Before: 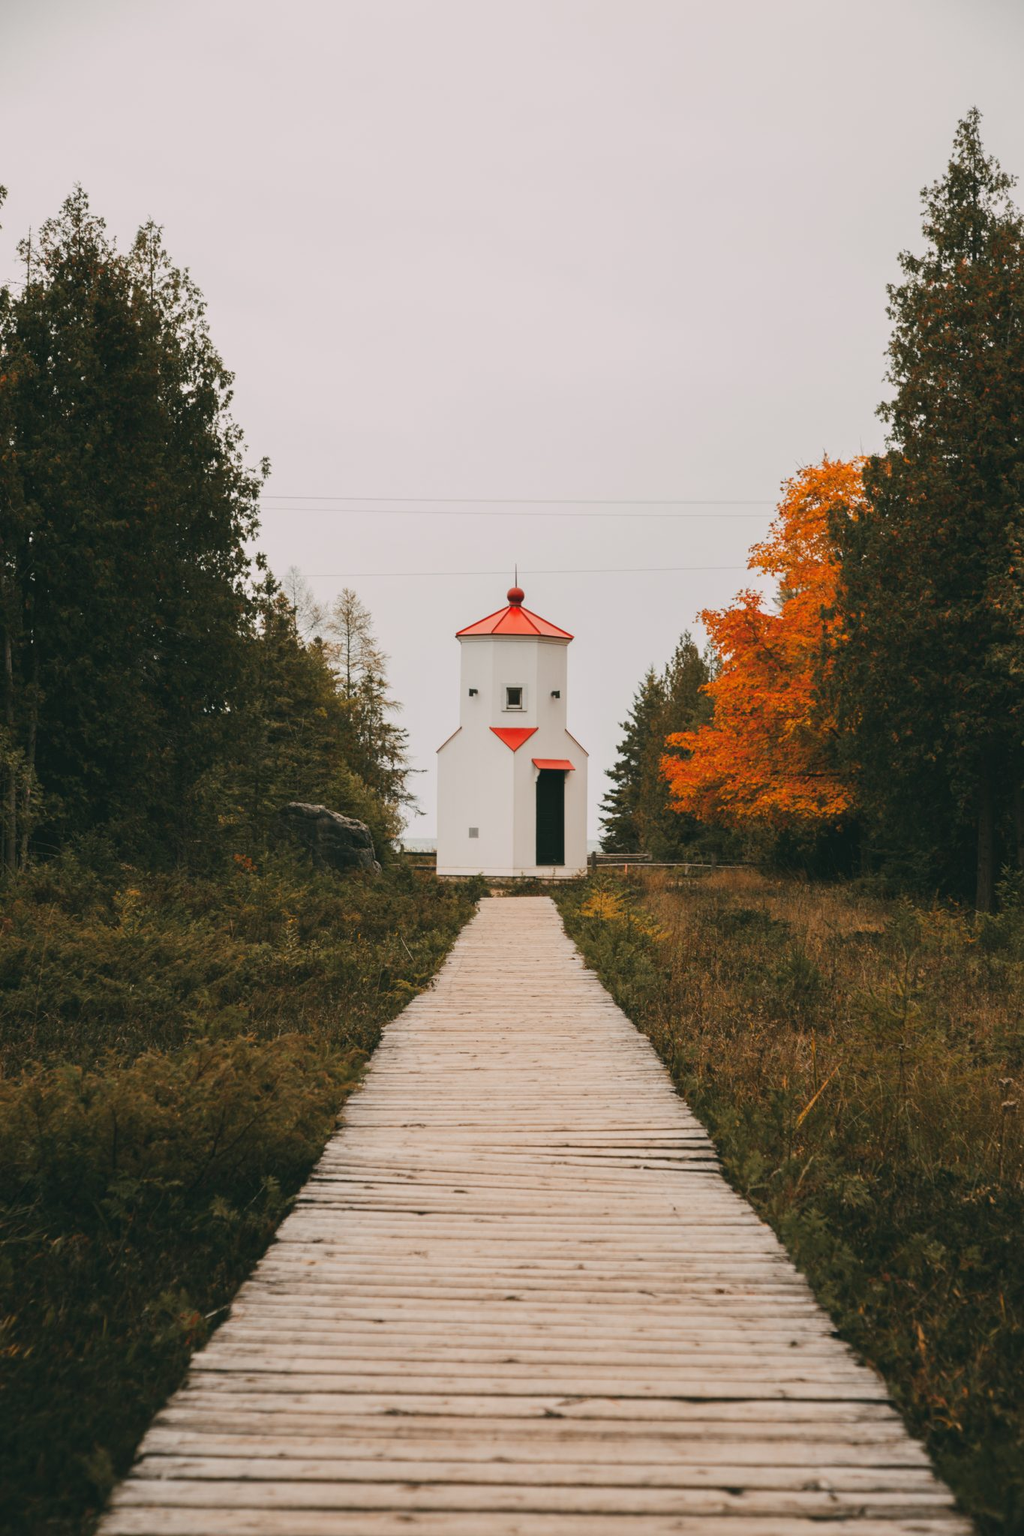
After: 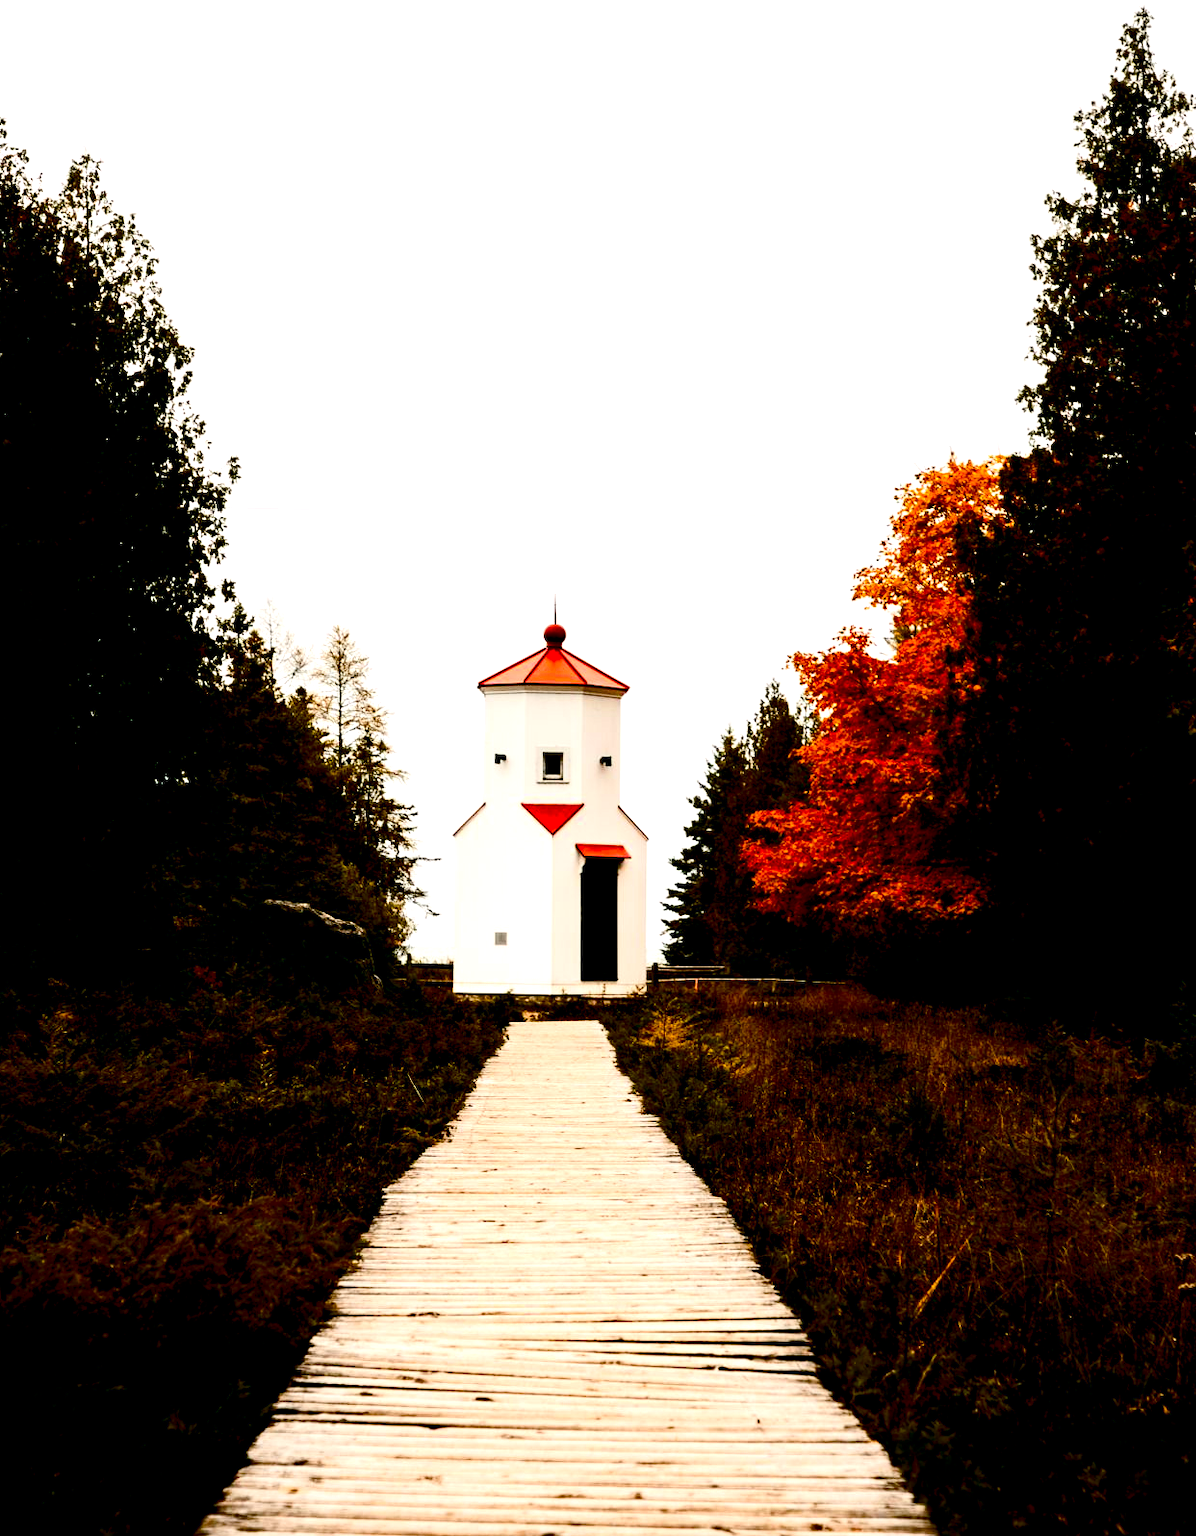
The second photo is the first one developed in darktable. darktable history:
contrast brightness saturation: contrast 0.24, brightness -0.24, saturation 0.14
color balance rgb: perceptual saturation grading › mid-tones 6.33%, perceptual saturation grading › shadows 72.44%, perceptual brilliance grading › highlights 11.59%, contrast 5.05%
exposure: black level correction 0.04, exposure 0.5 EV, compensate highlight preservation false
crop: left 8.155%, top 6.611%, bottom 15.385%
